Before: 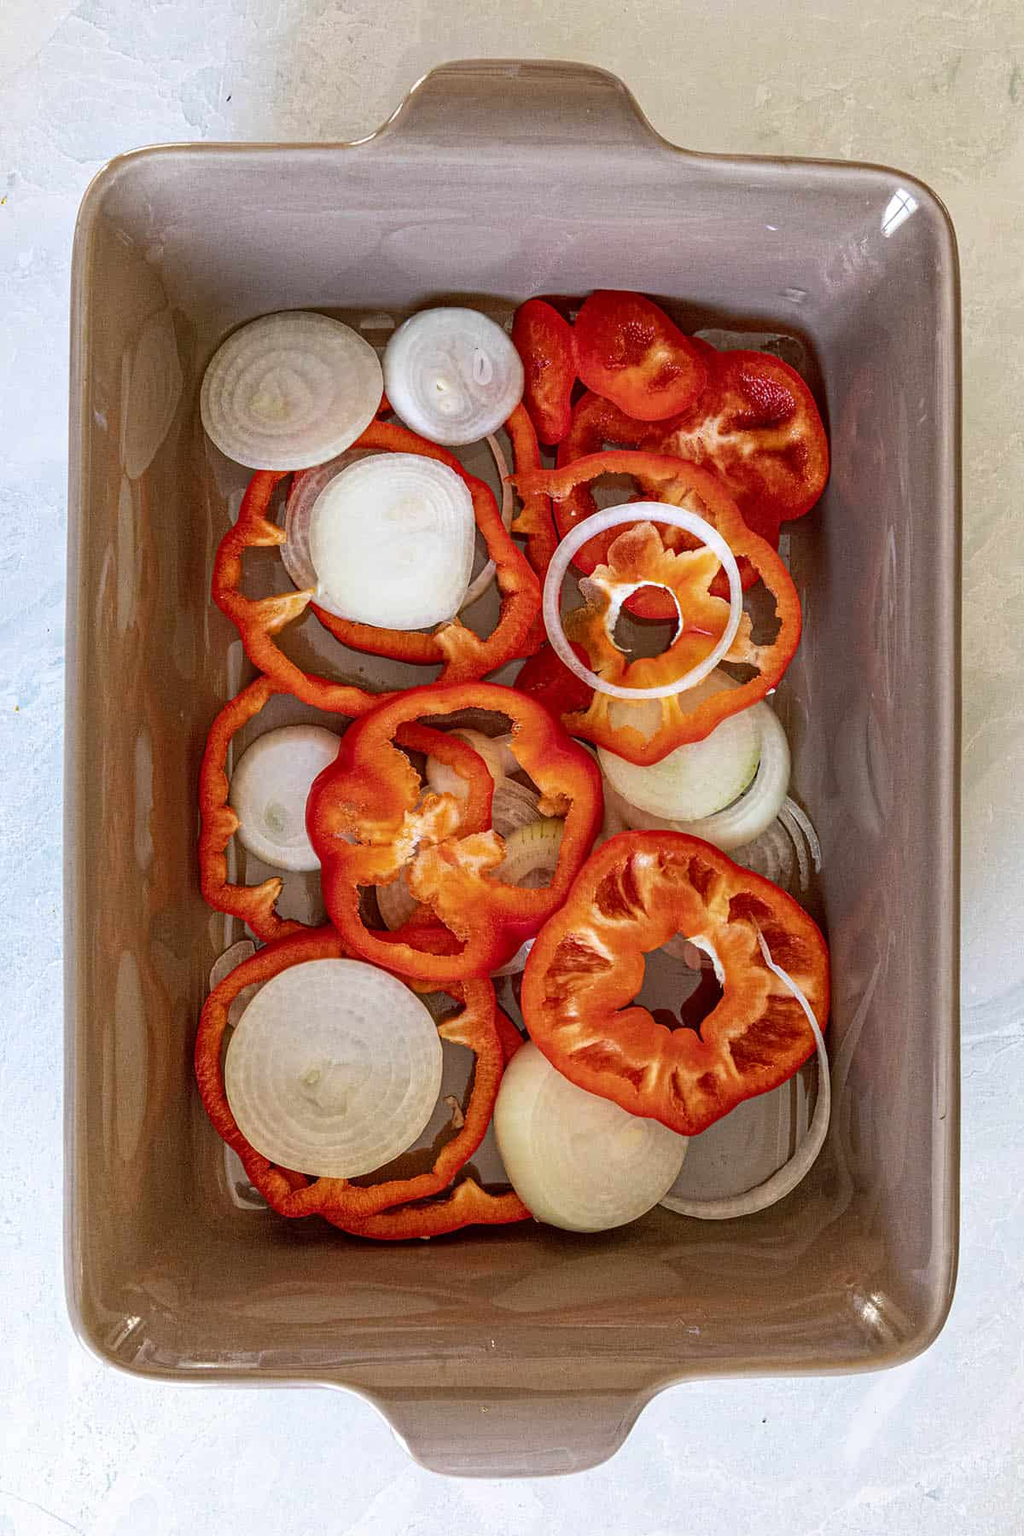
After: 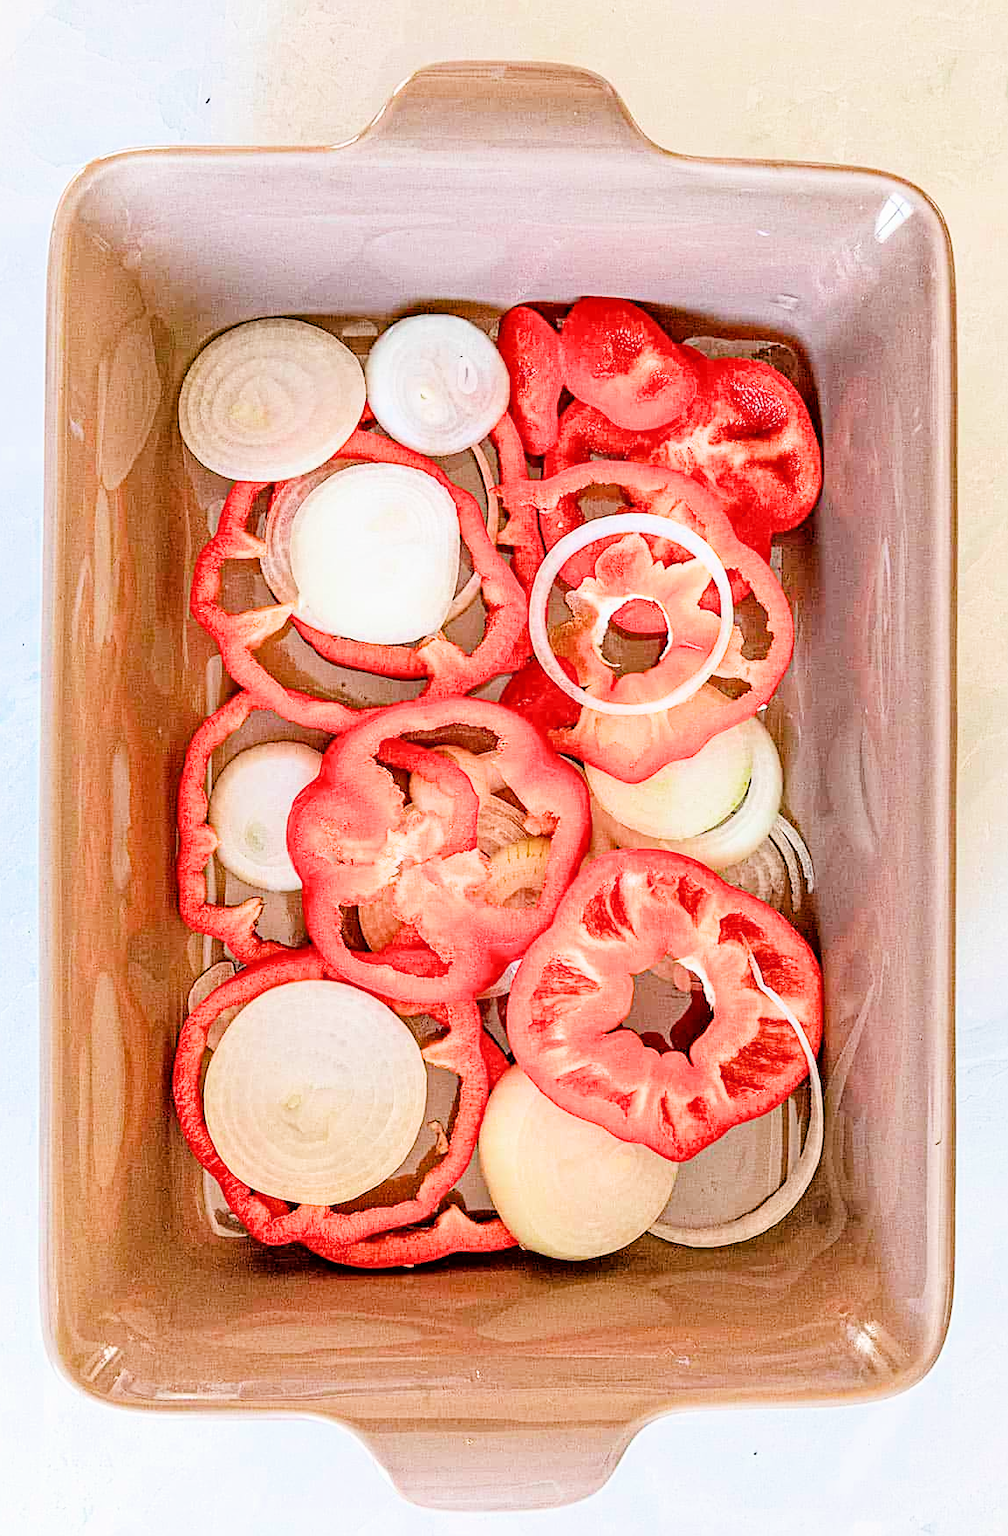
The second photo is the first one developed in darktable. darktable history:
haze removal: strength 0.12, distance 0.246, compatibility mode true, adaptive false
exposure: black level correction 0, exposure 1 EV, compensate exposure bias true, compensate highlight preservation false
sharpen: on, module defaults
filmic rgb: black relative exposure -7.65 EV, white relative exposure 4.56 EV, hardness 3.61
crop and rotate: left 2.51%, right 1.196%, bottom 2.181%
tone equalizer: -8 EV -0.714 EV, -7 EV -0.735 EV, -6 EV -0.608 EV, -5 EV -0.413 EV, -3 EV 0.396 EV, -2 EV 0.6 EV, -1 EV 0.689 EV, +0 EV 0.724 EV
